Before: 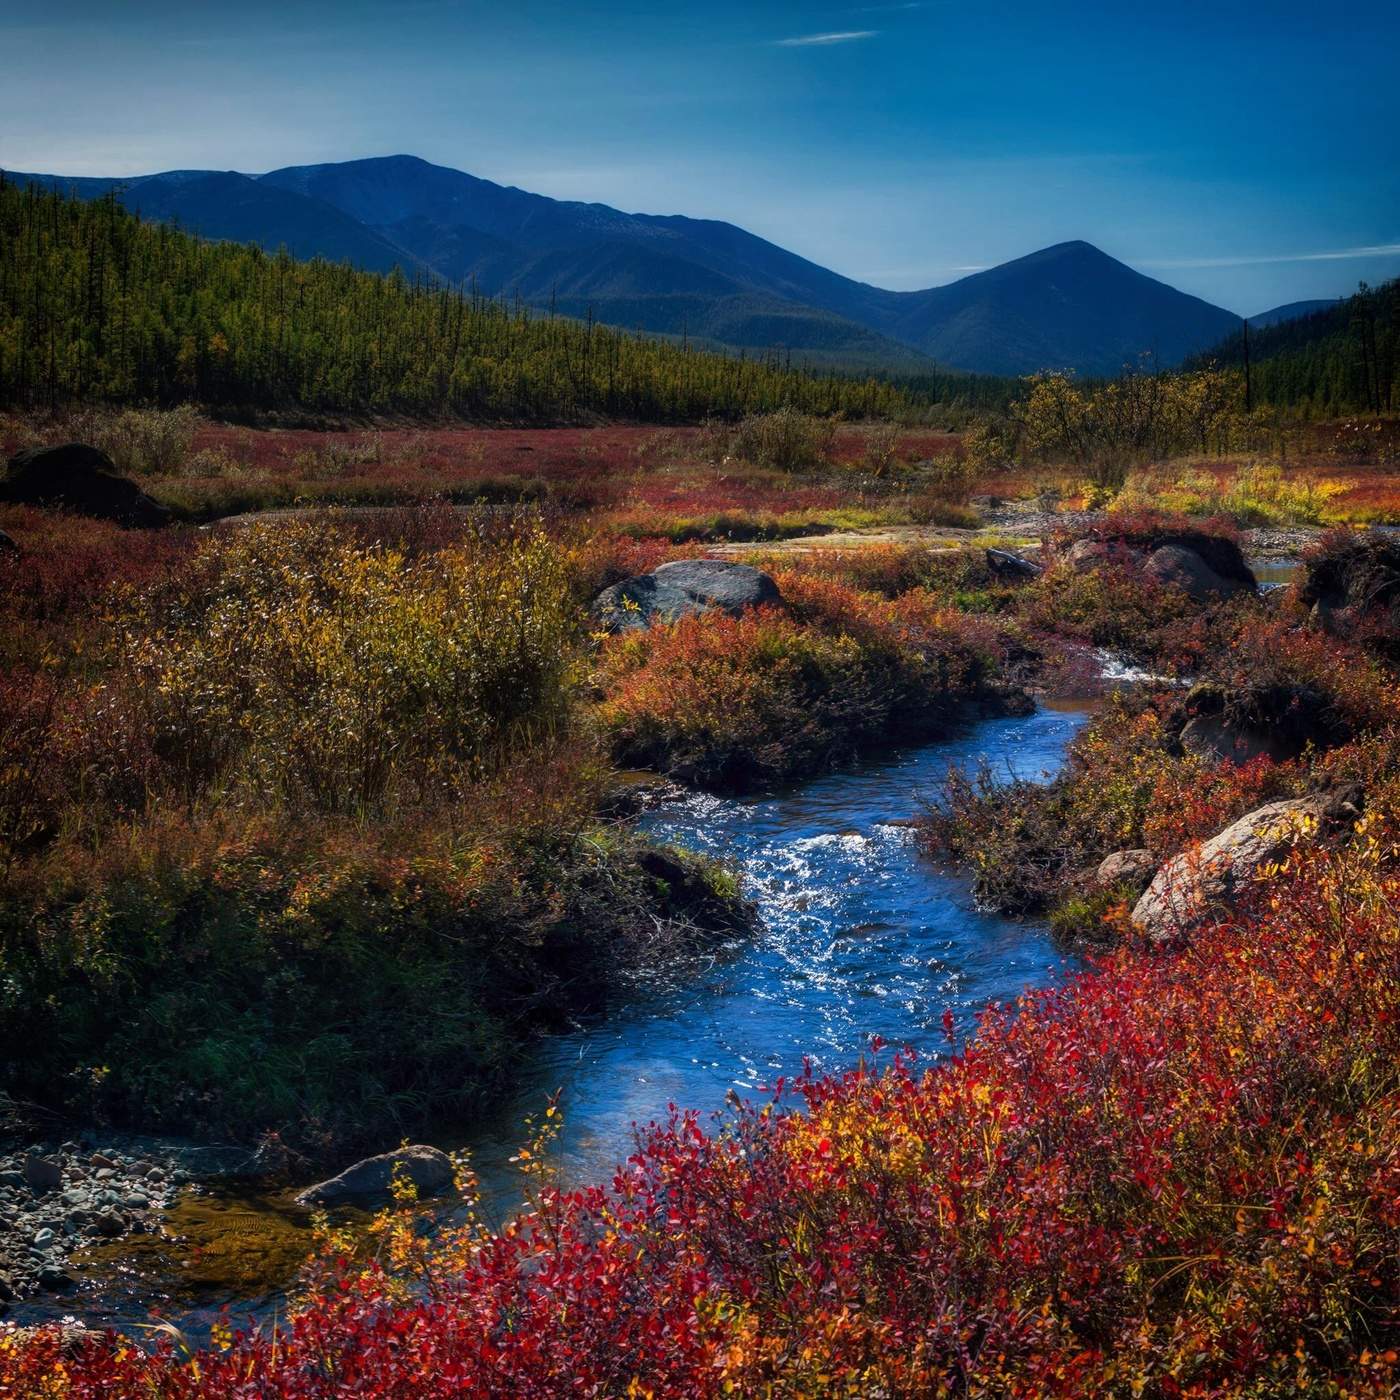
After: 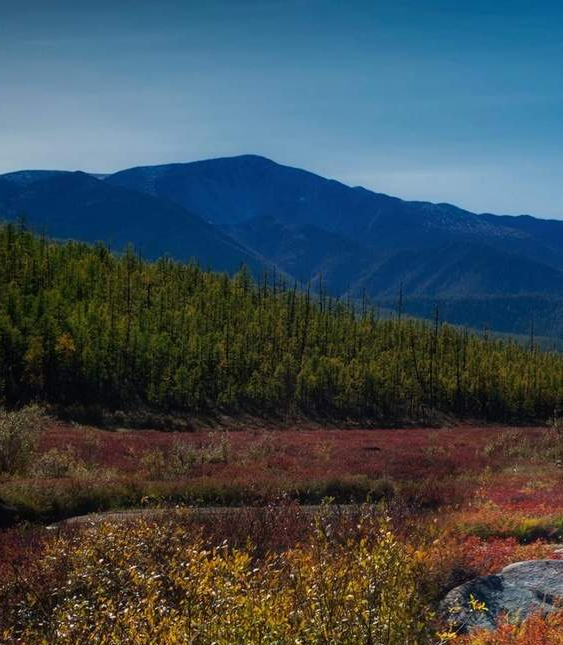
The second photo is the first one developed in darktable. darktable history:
crop and rotate: left 10.98%, top 0.06%, right 48.749%, bottom 53.855%
